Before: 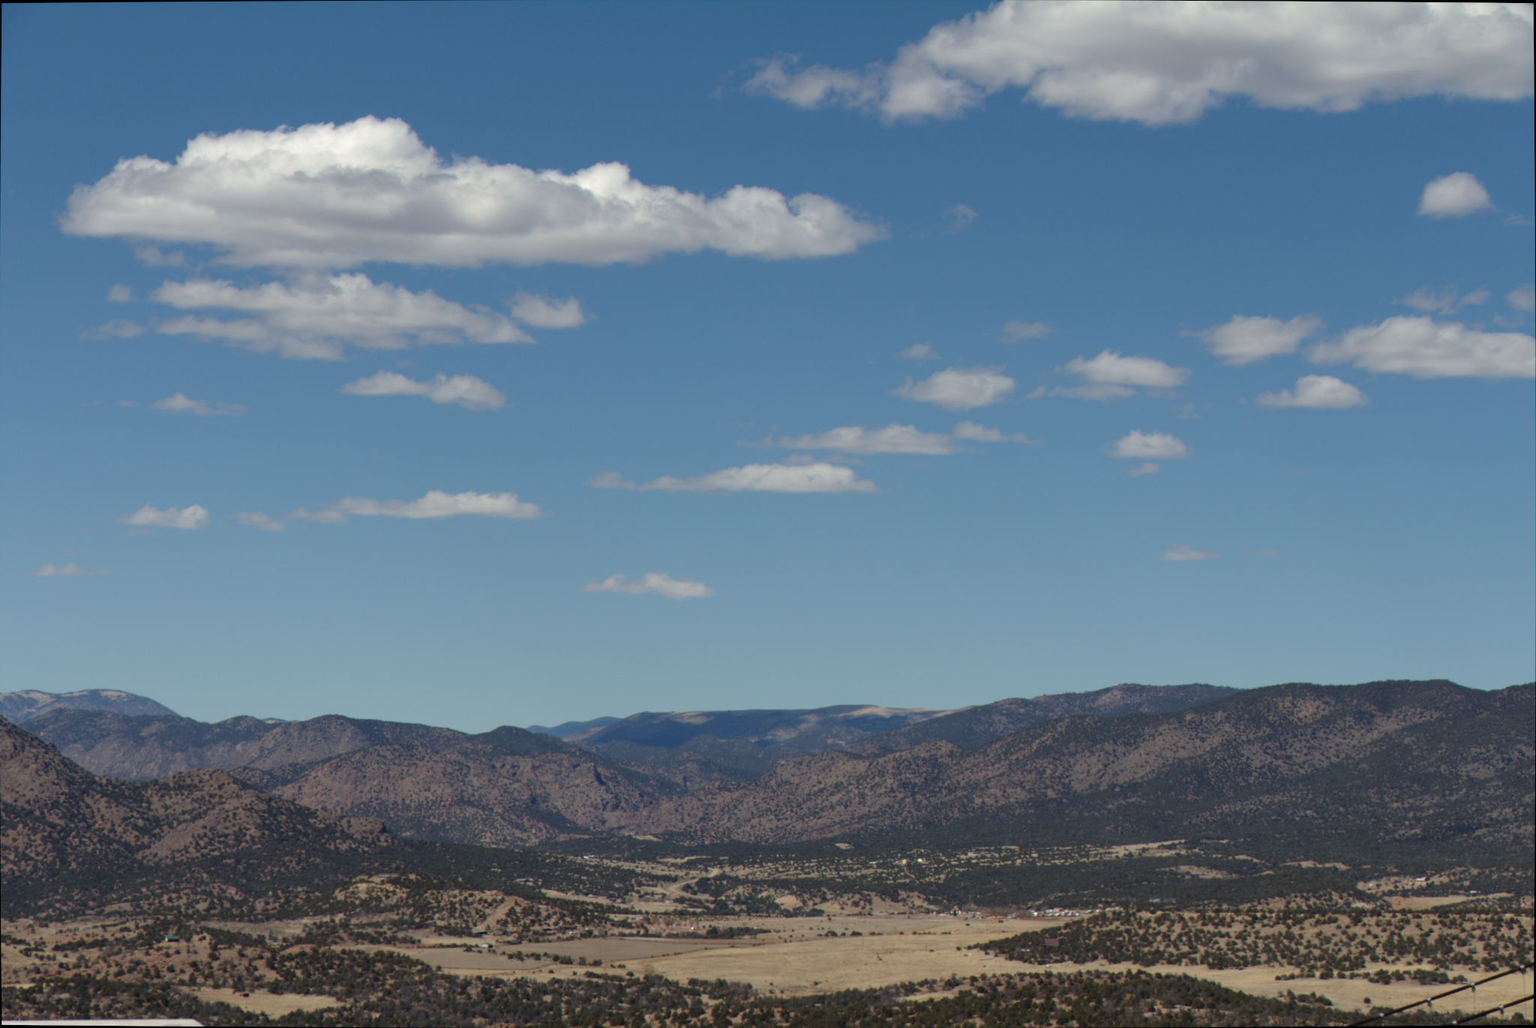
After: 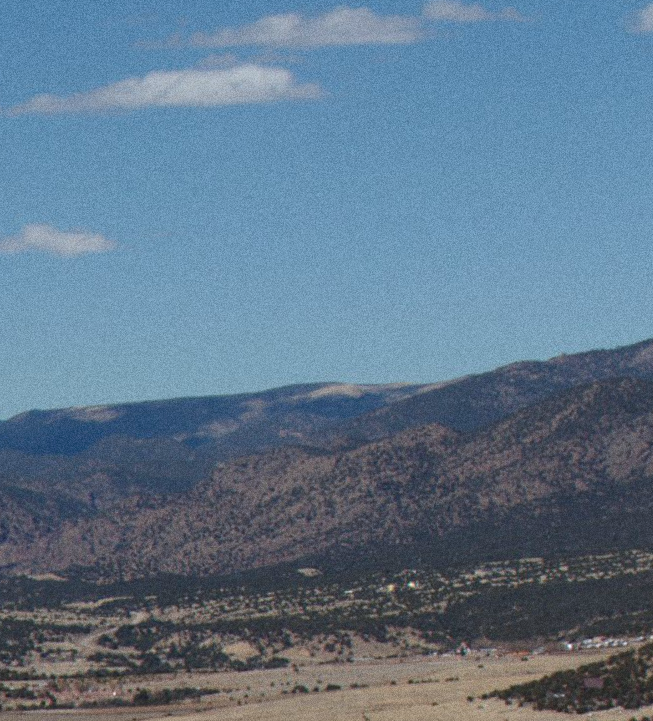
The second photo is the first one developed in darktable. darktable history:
color correction: highlights a* -0.772, highlights b* -8.92
rotate and perspective: rotation -3.52°, crop left 0.036, crop right 0.964, crop top 0.081, crop bottom 0.919
grain: coarseness 9.61 ISO, strength 35.62%
crop: left 40.878%, top 39.176%, right 25.993%, bottom 3.081%
